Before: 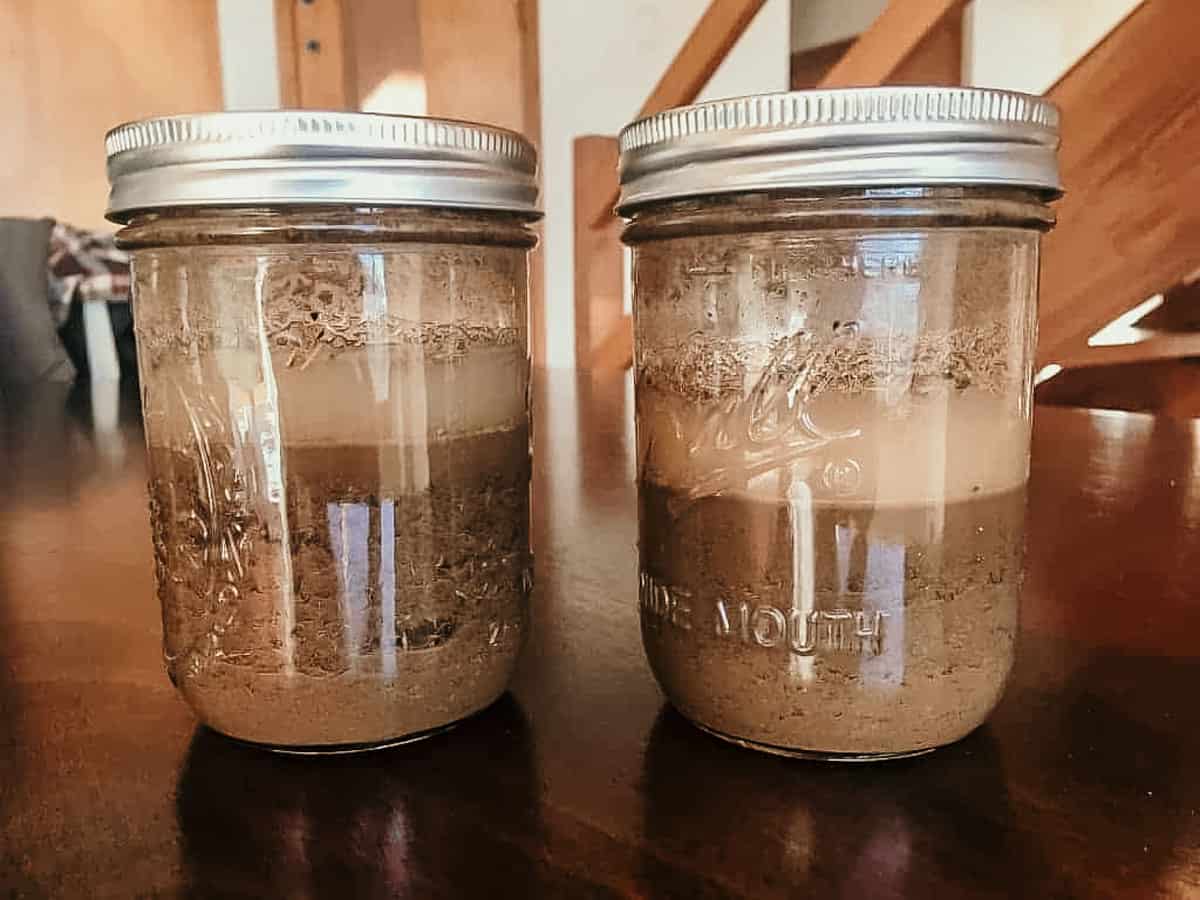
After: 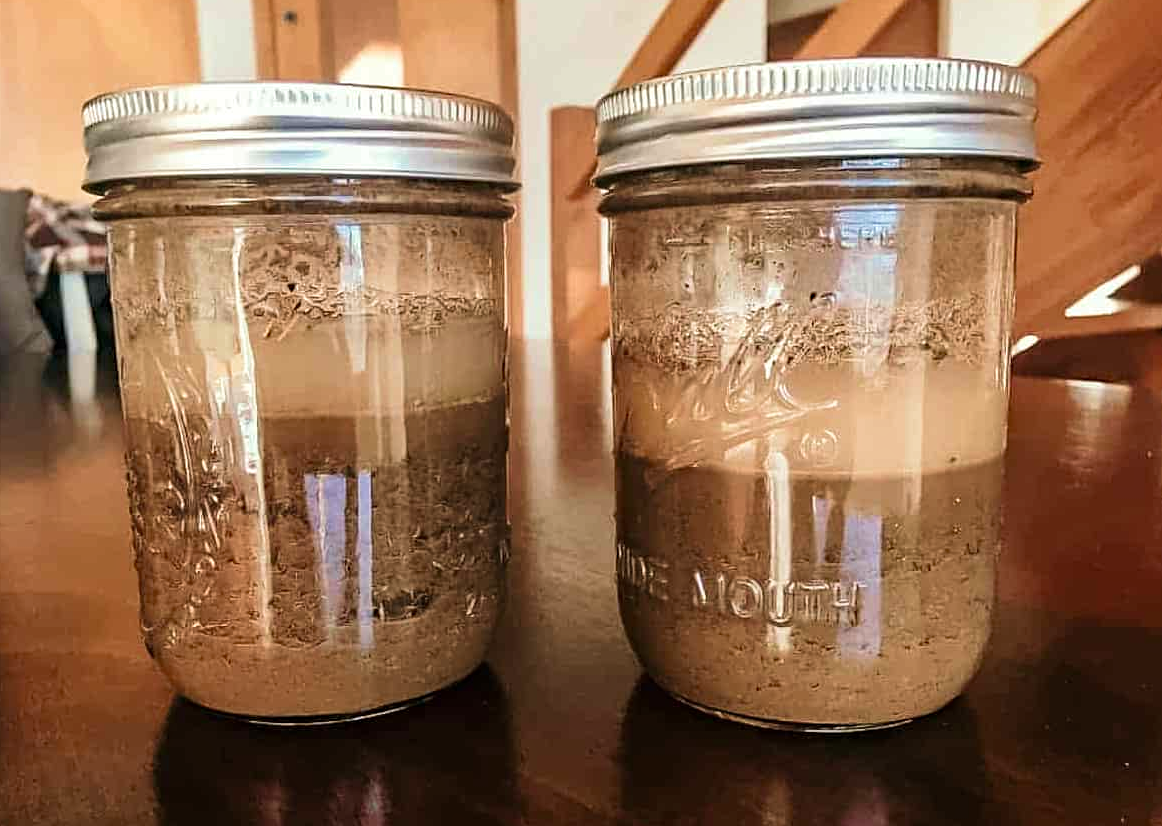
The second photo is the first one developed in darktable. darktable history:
crop: left 1.964%, top 3.251%, right 1.122%, bottom 4.933%
exposure: exposure 0.178 EV, compensate exposure bias true, compensate highlight preservation false
velvia: on, module defaults
haze removal: compatibility mode true, adaptive false
